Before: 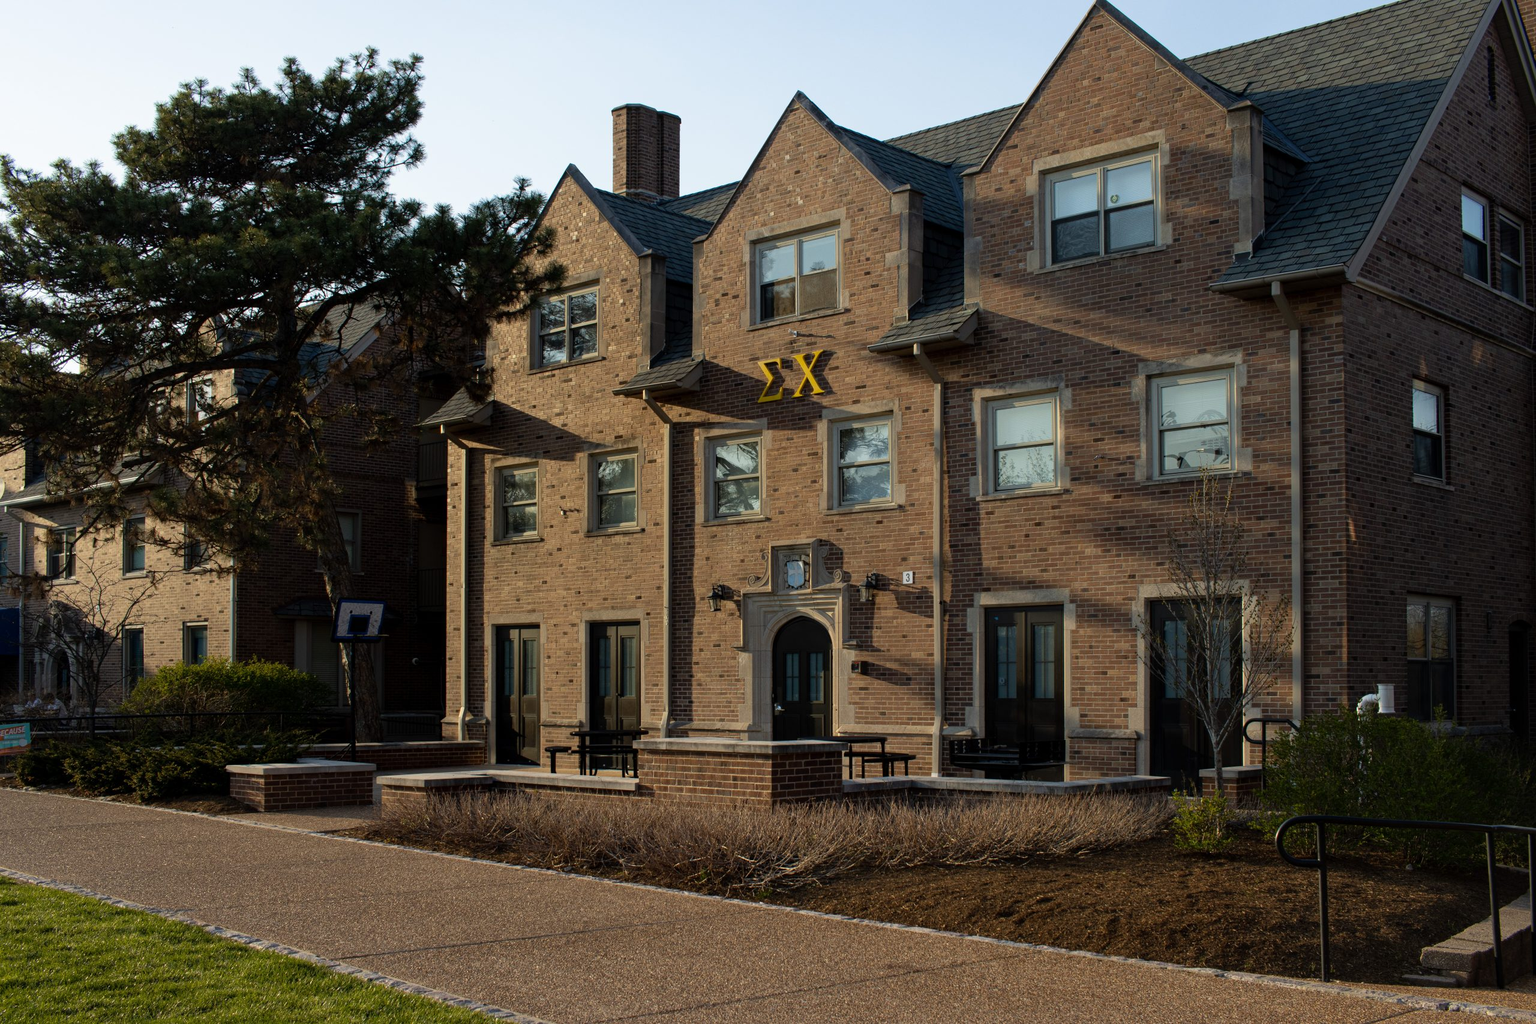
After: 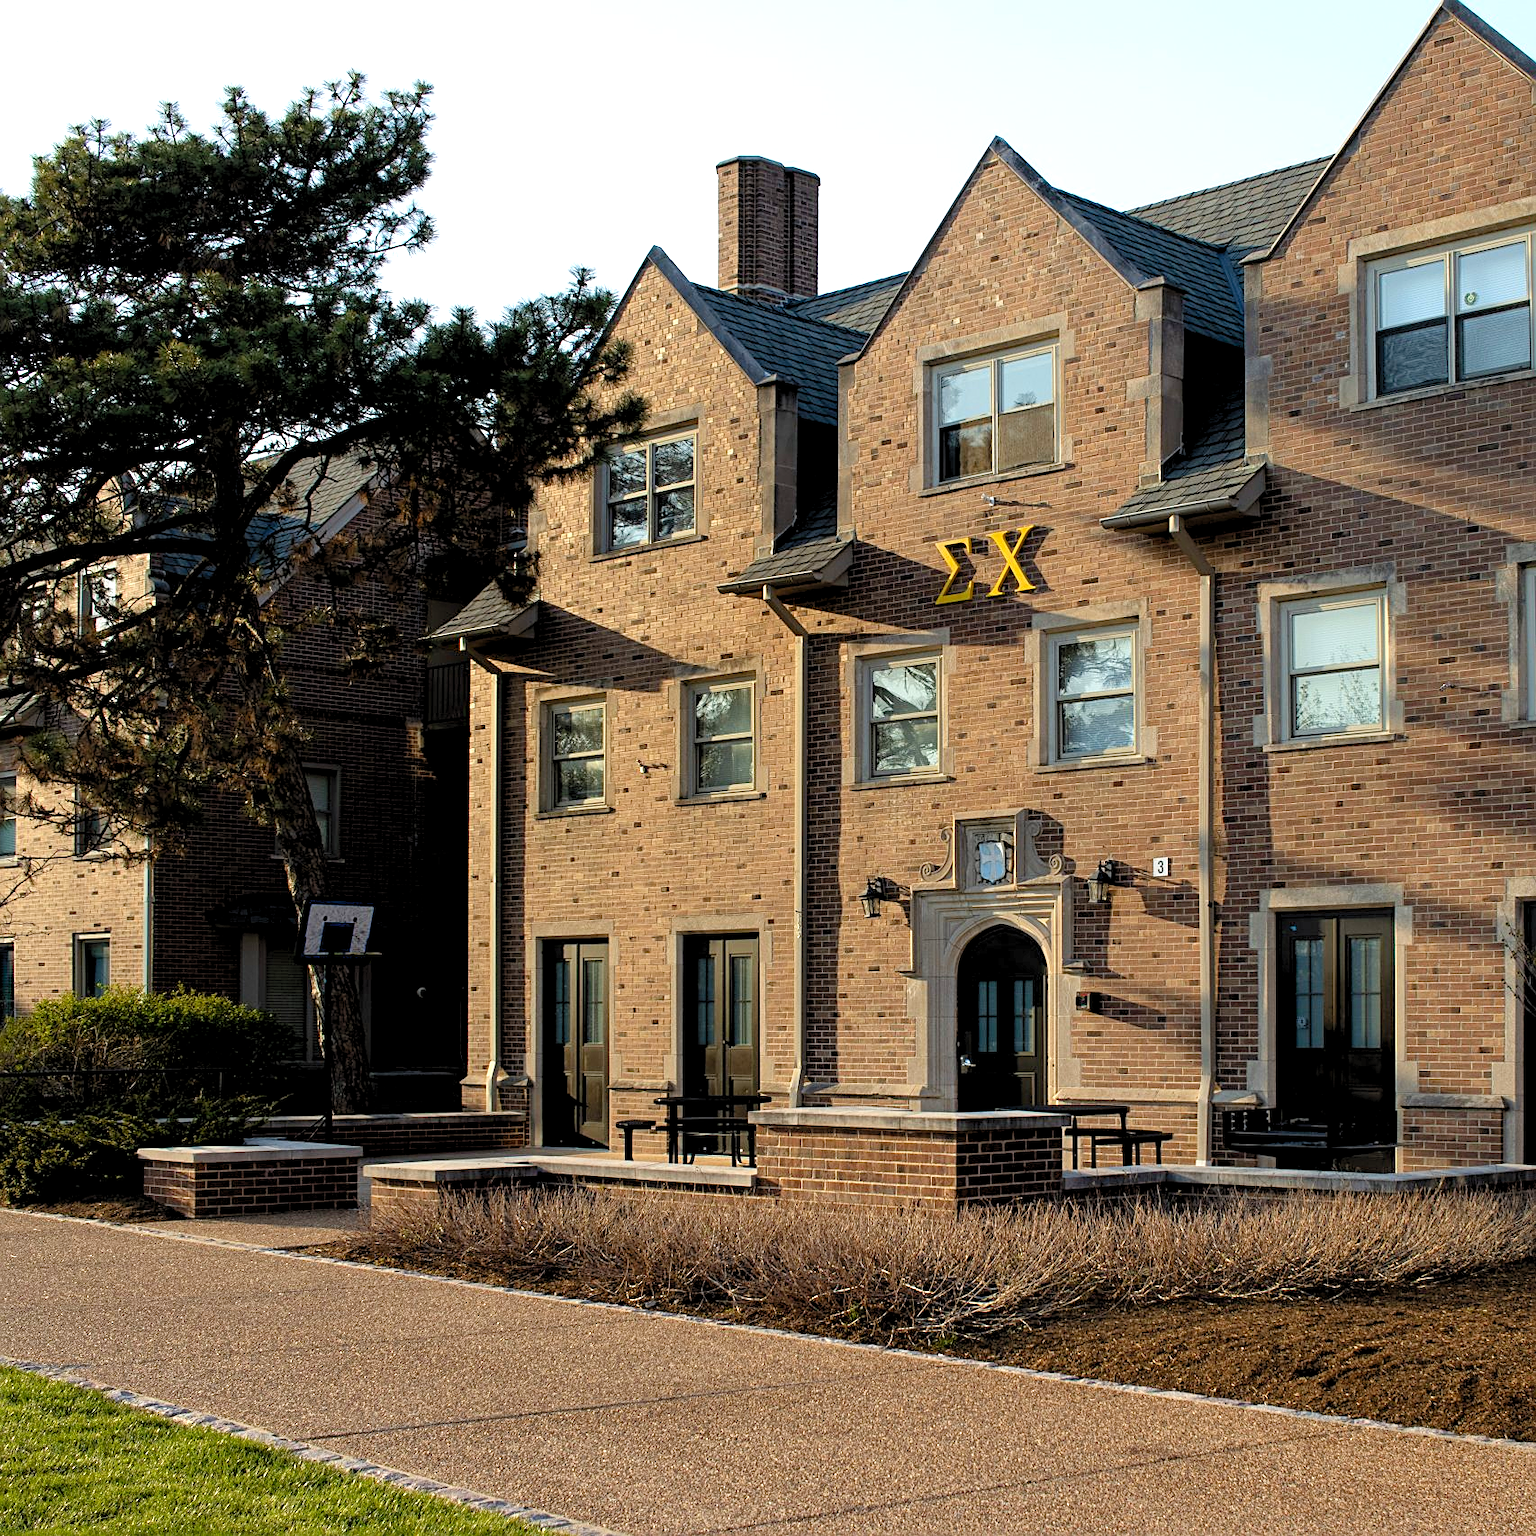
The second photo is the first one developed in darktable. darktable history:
levels: black 3.83%, white 90.64%, levels [0.044, 0.416, 0.908]
crop and rotate: left 8.786%, right 24.548%
exposure: exposure 0.207 EV, compensate highlight preservation false
sharpen: on, module defaults
